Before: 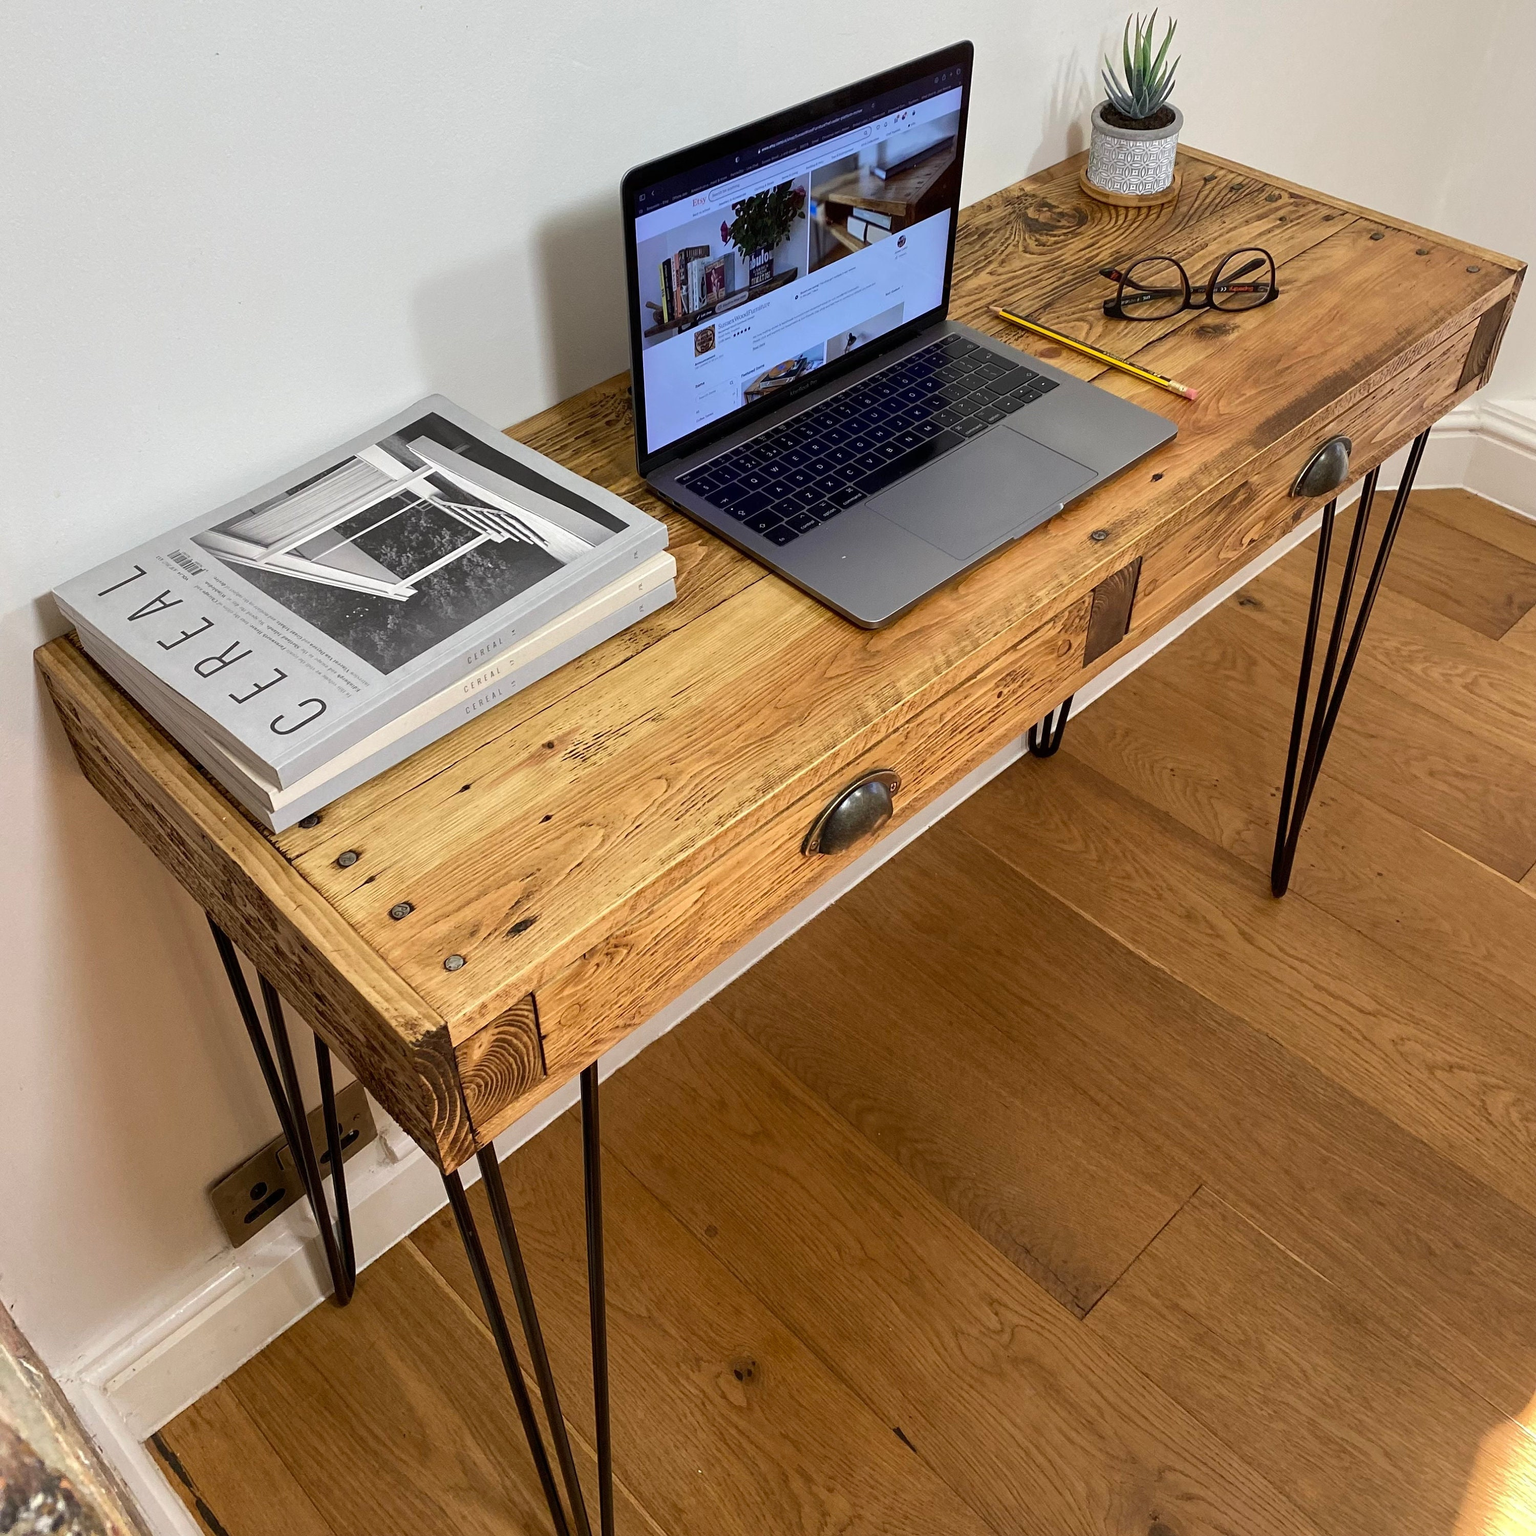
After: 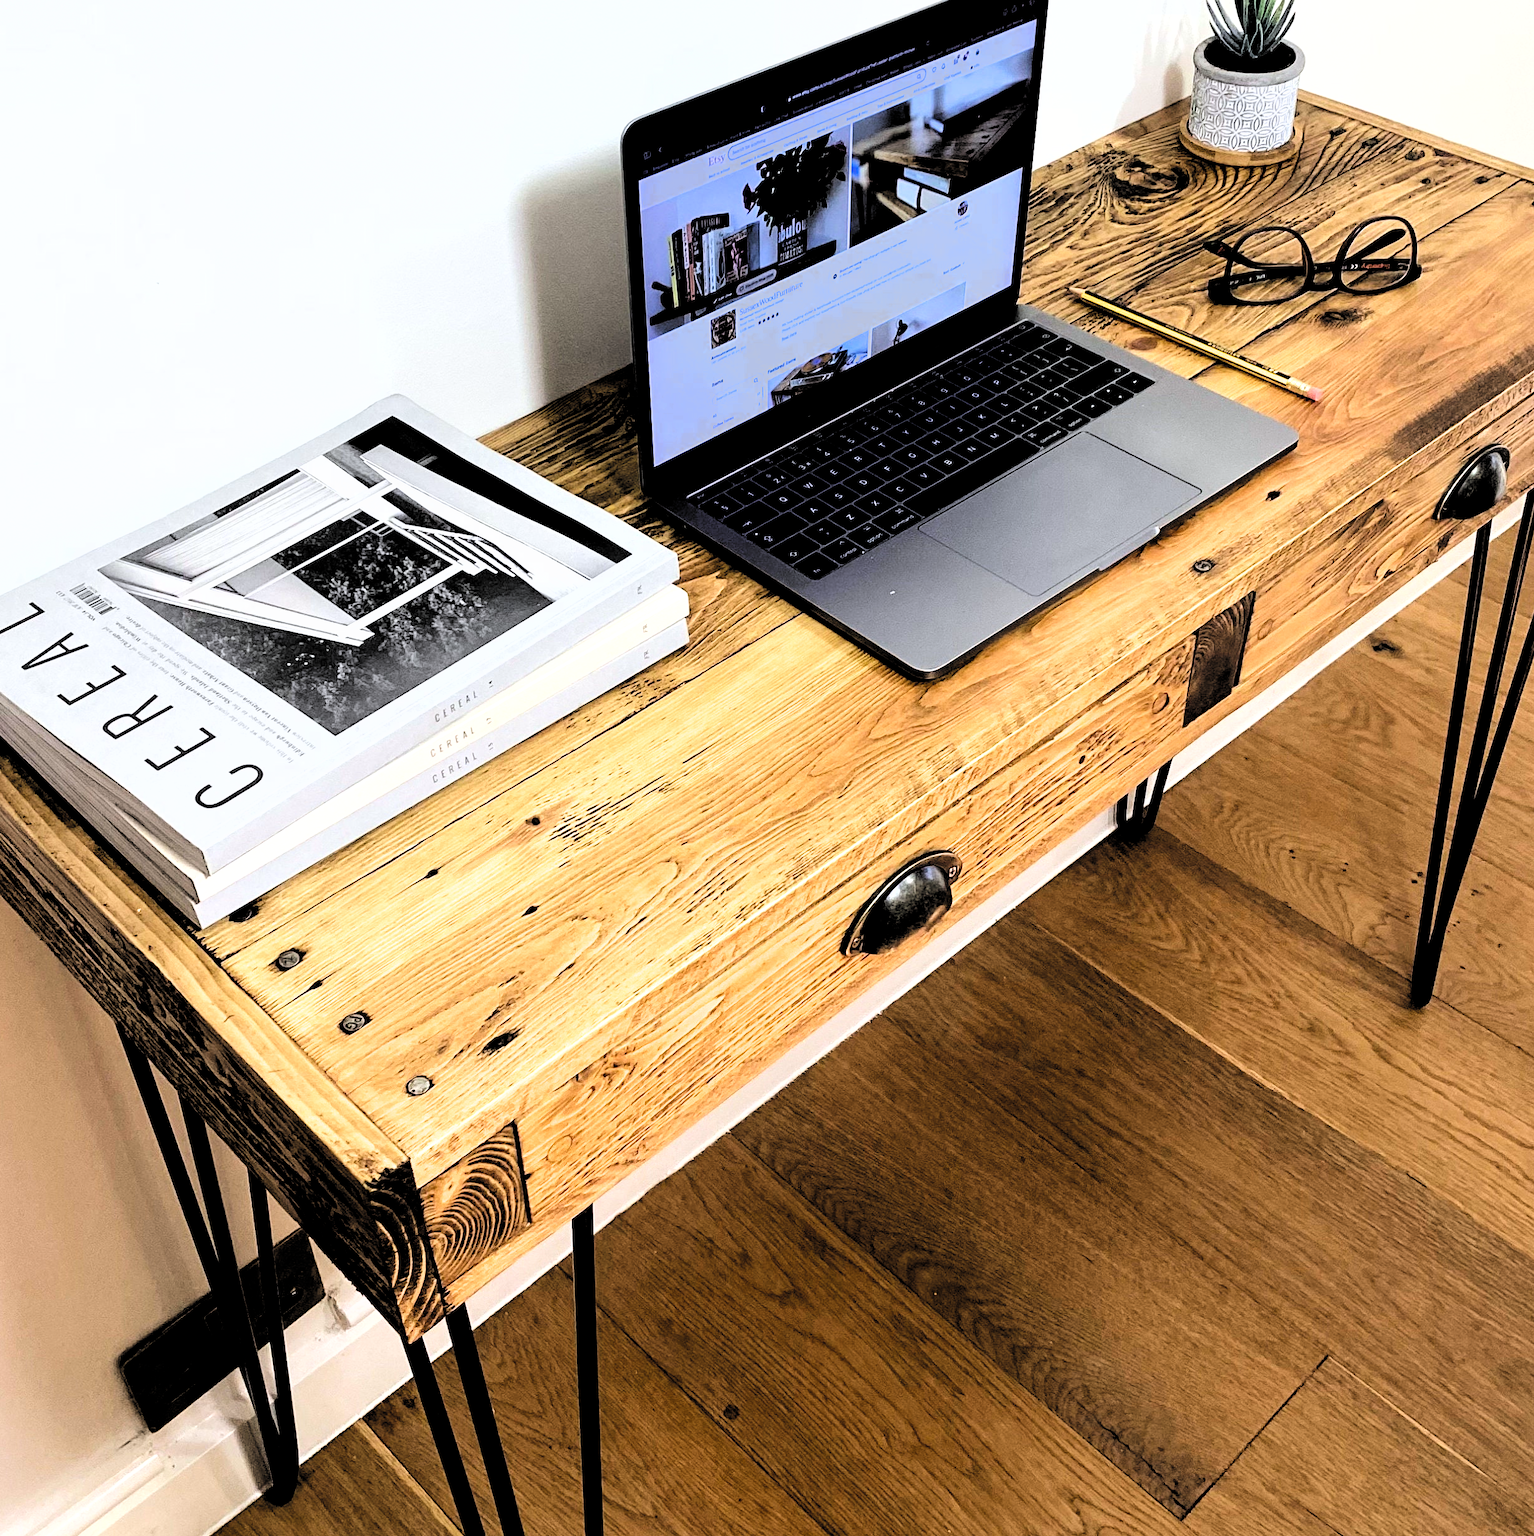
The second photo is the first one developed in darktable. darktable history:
tone equalizer: -8 EV -0.417 EV, -7 EV -0.389 EV, -6 EV -0.333 EV, -5 EV -0.222 EV, -3 EV 0.222 EV, -2 EV 0.333 EV, -1 EV 0.389 EV, +0 EV 0.417 EV, edges refinement/feathering 500, mask exposure compensation -1.57 EV, preserve details no
filmic rgb: middle gray luminance 13.55%, black relative exposure -1.97 EV, white relative exposure 3.1 EV, threshold 6 EV, target black luminance 0%, hardness 1.79, latitude 59.23%, contrast 1.728, highlights saturation mix 5%, shadows ↔ highlights balance -37.52%, add noise in highlights 0, color science v3 (2019), use custom middle-gray values true, iterations of high-quality reconstruction 0, contrast in highlights soft, enable highlight reconstruction true
white balance: red 0.98, blue 1.034
crop and rotate: left 7.196%, top 4.574%, right 10.605%, bottom 13.178%
